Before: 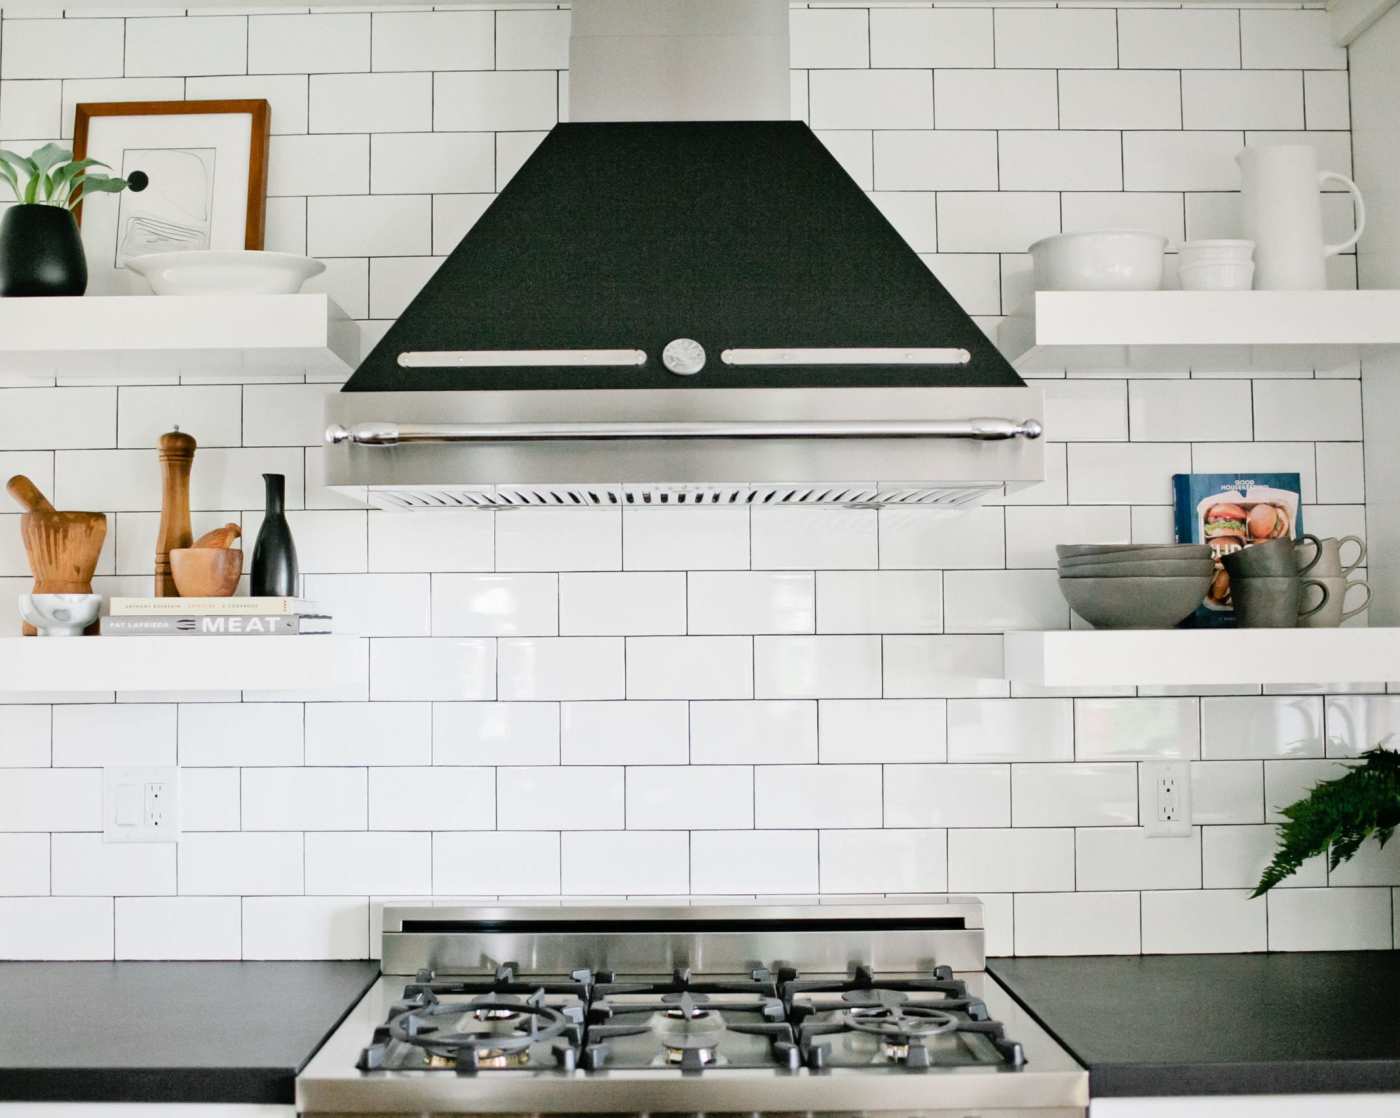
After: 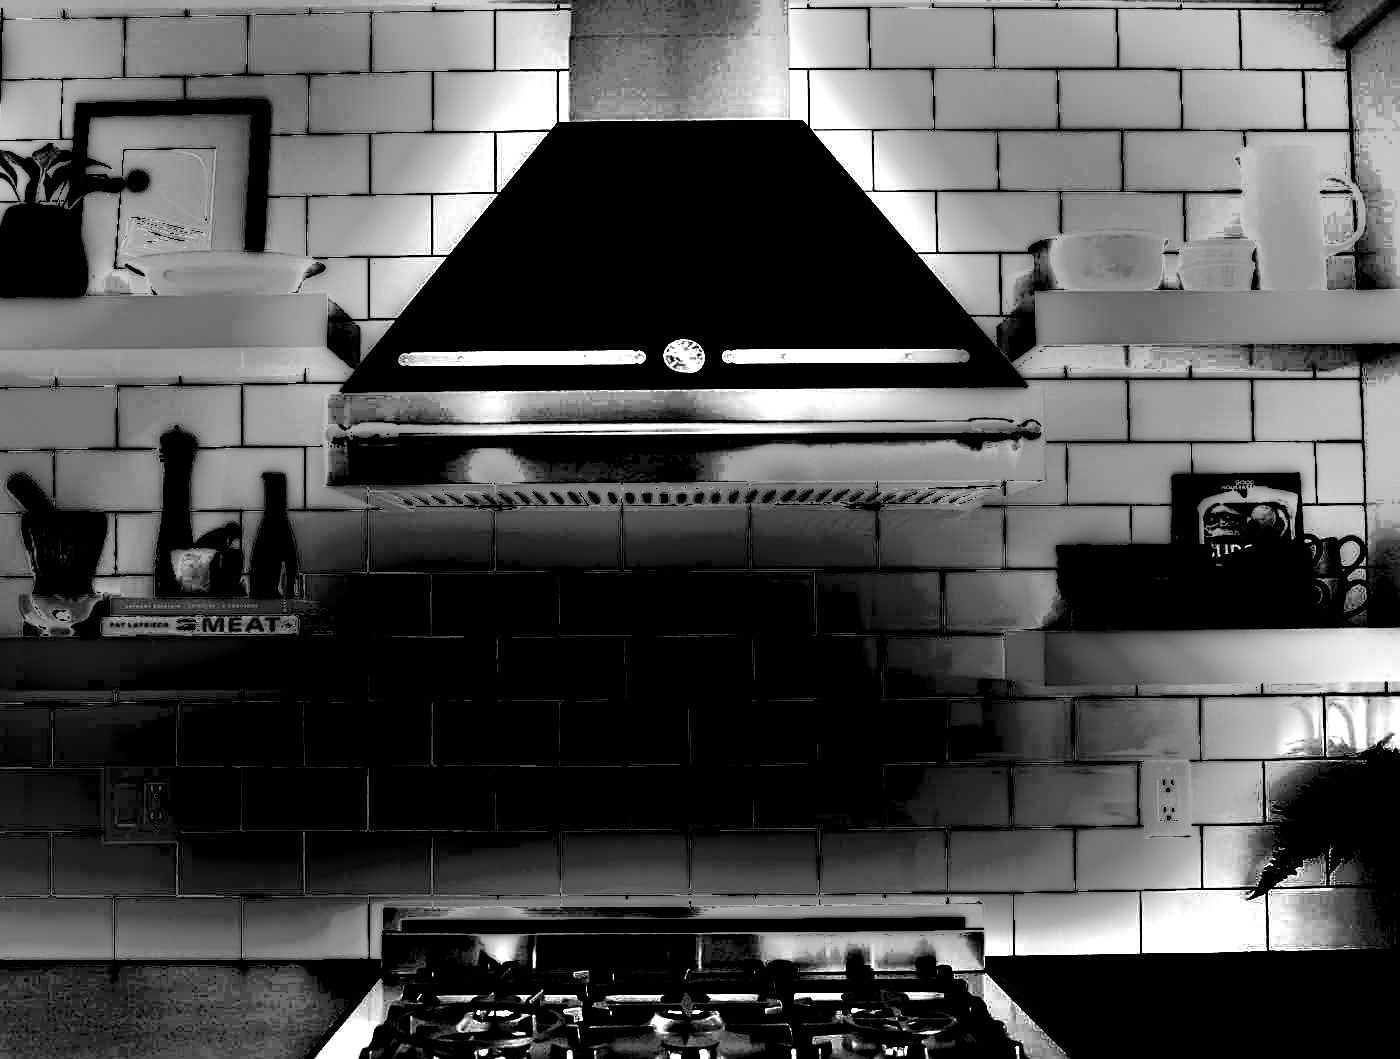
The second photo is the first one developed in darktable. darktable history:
levels: black 0.094%, levels [0.182, 0.542, 0.902]
contrast brightness saturation: contrast -0.032, brightness -0.591, saturation -0.989
sharpen: on, module defaults
shadows and highlights: shadows 25.85, highlights -48.25, soften with gaussian
local contrast: highlights 1%, shadows 211%, detail 164%, midtone range 0.003
exposure: exposure 1 EV, compensate highlight preservation false
crop and rotate: top 0.013%, bottom 5.249%
